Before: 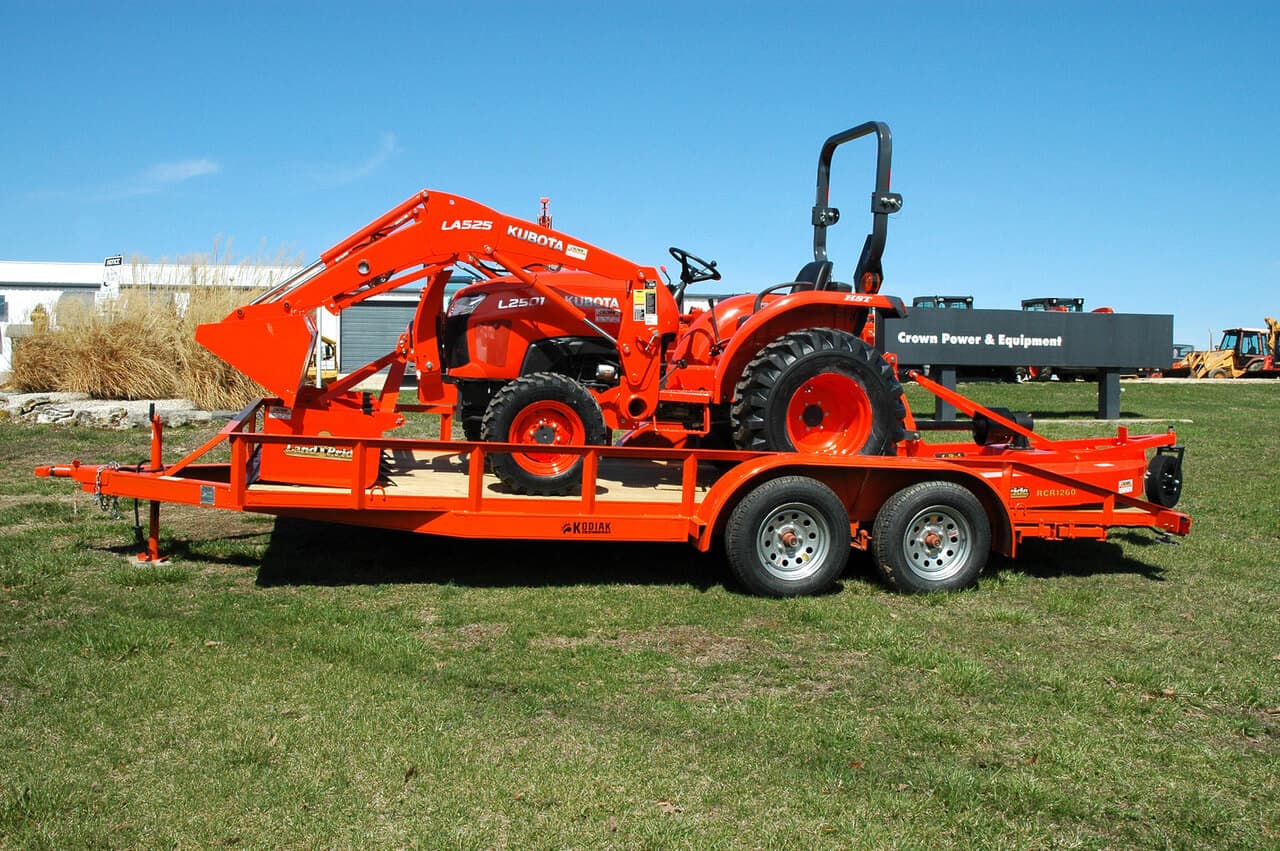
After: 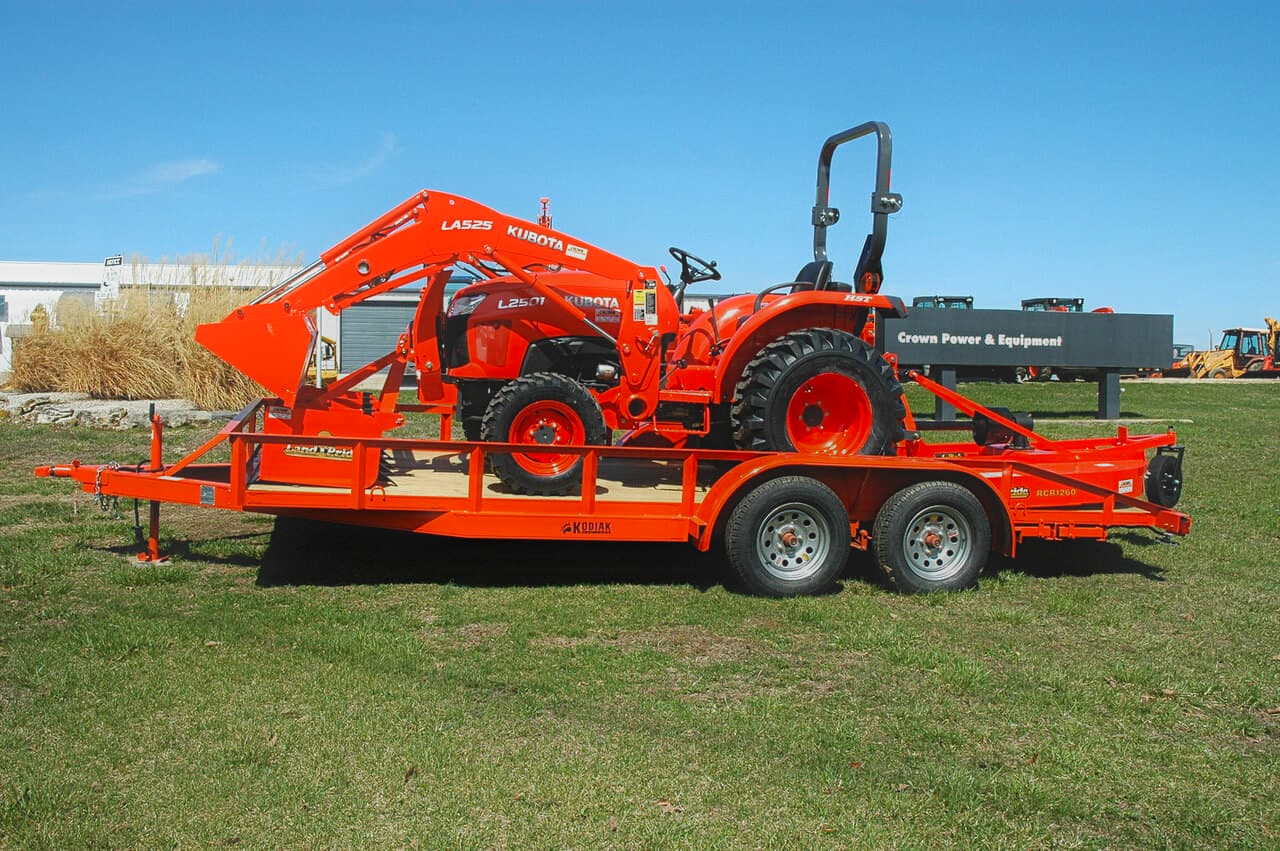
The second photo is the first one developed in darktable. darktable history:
contrast equalizer: octaves 7, y [[0.513, 0.565, 0.608, 0.562, 0.512, 0.5], [0.5 ×6], [0.5, 0.5, 0.5, 0.528, 0.598, 0.658], [0 ×6], [0 ×6]], mix -0.99
